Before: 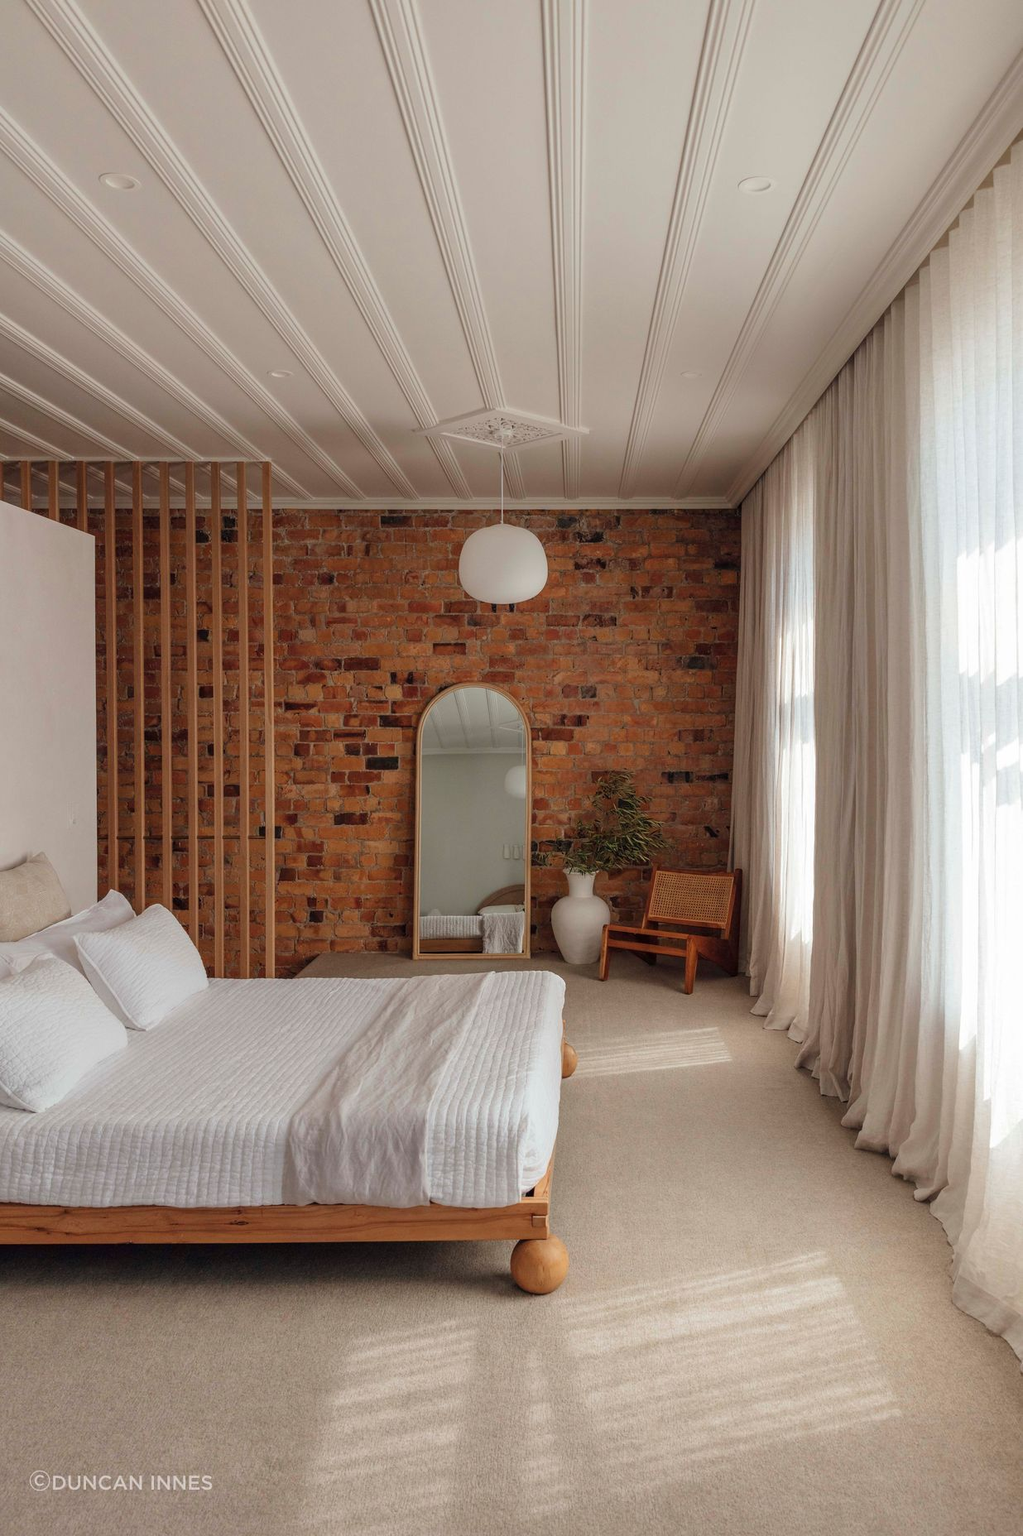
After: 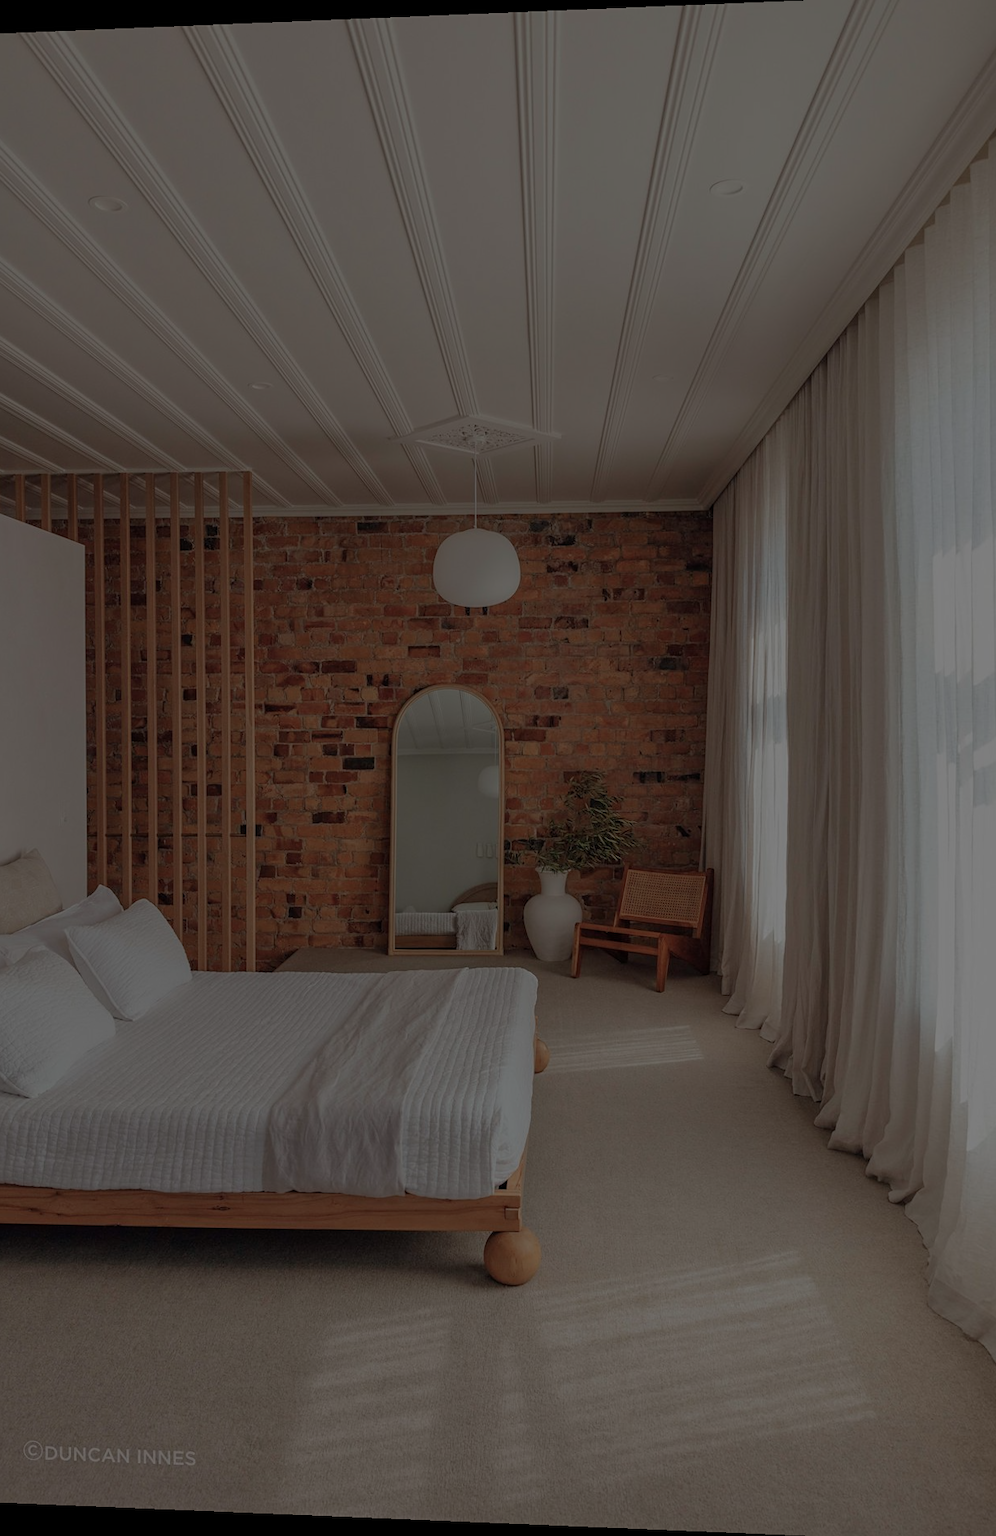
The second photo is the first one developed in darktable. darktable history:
rotate and perspective: lens shift (horizontal) -0.055, automatic cropping off
crop: left 0.434%, top 0.485%, right 0.244%, bottom 0.386%
color balance rgb: perceptual brilliance grading › global brilliance -48.39%
exposure: black level correction 0, exposure 0.4 EV, compensate exposure bias true, compensate highlight preservation false
sharpen: amount 0.2
tone equalizer: -8 EV 0.25 EV, -7 EV 0.417 EV, -6 EV 0.417 EV, -5 EV 0.25 EV, -3 EV -0.25 EV, -2 EV -0.417 EV, -1 EV -0.417 EV, +0 EV -0.25 EV, edges refinement/feathering 500, mask exposure compensation -1.57 EV, preserve details guided filter
